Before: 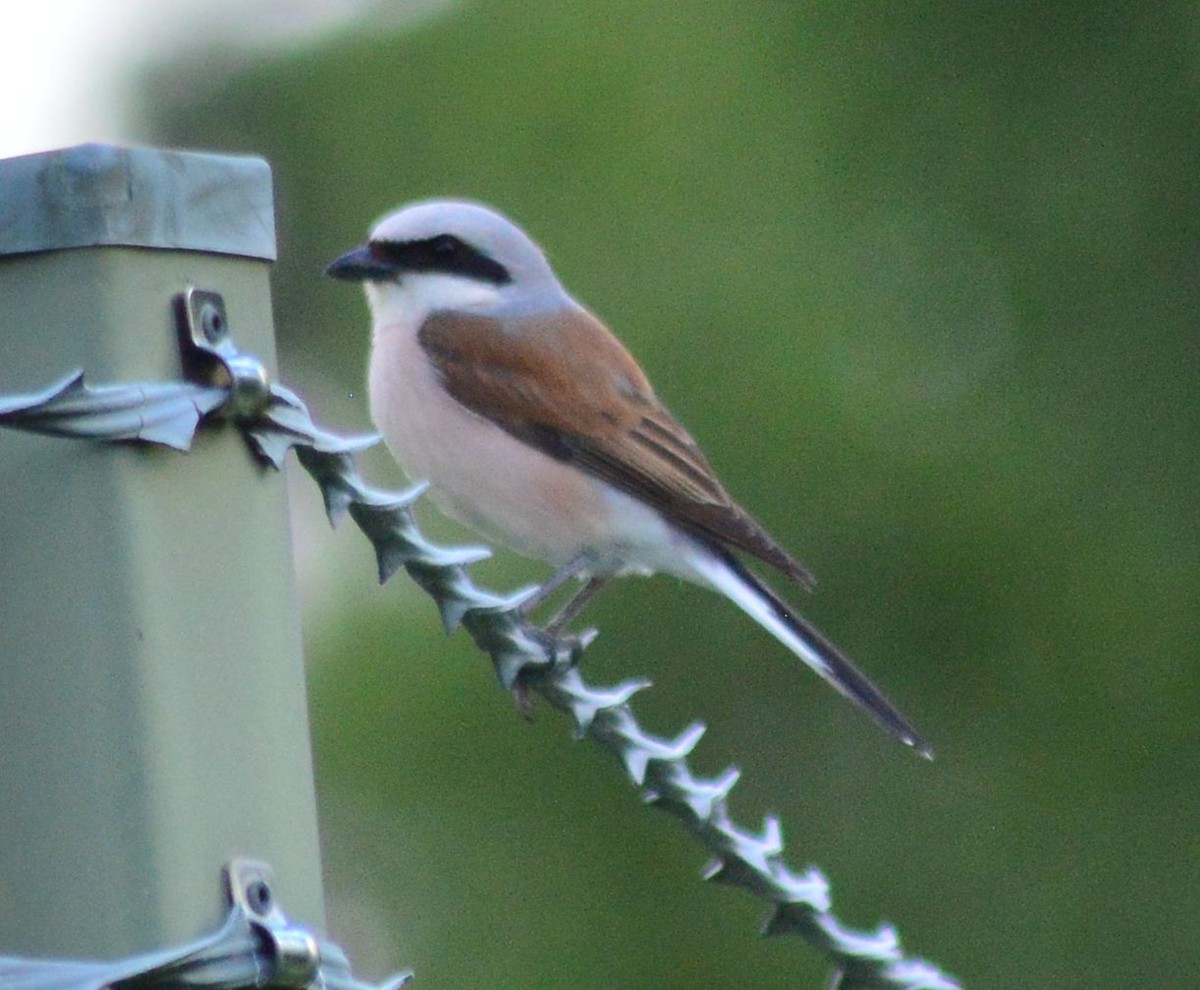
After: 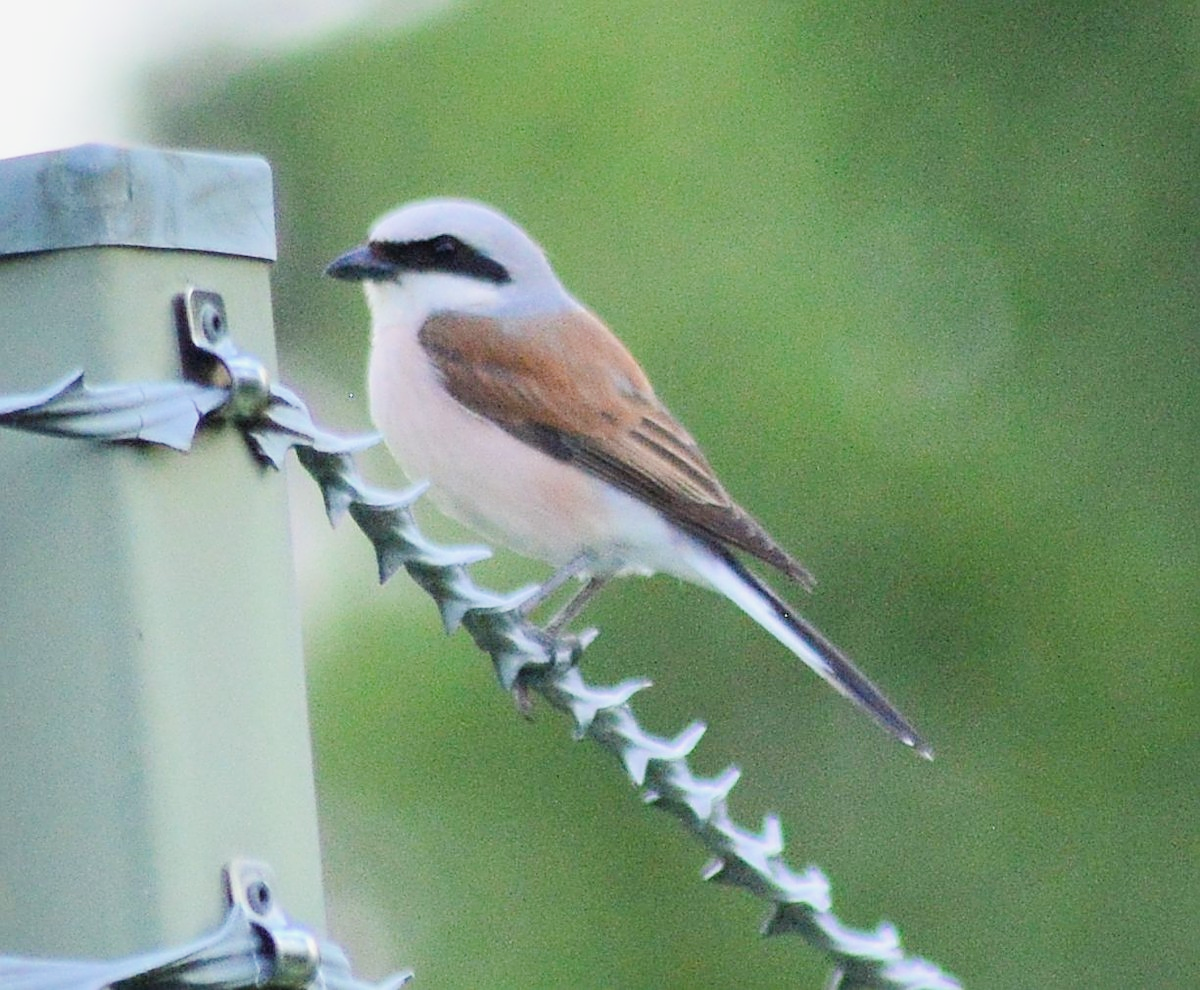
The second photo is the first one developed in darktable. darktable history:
sharpen: on, module defaults
filmic rgb: black relative exposure -7.65 EV, white relative exposure 4.56 EV, hardness 3.61
exposure: exposure 1.165 EV, compensate highlight preservation false
